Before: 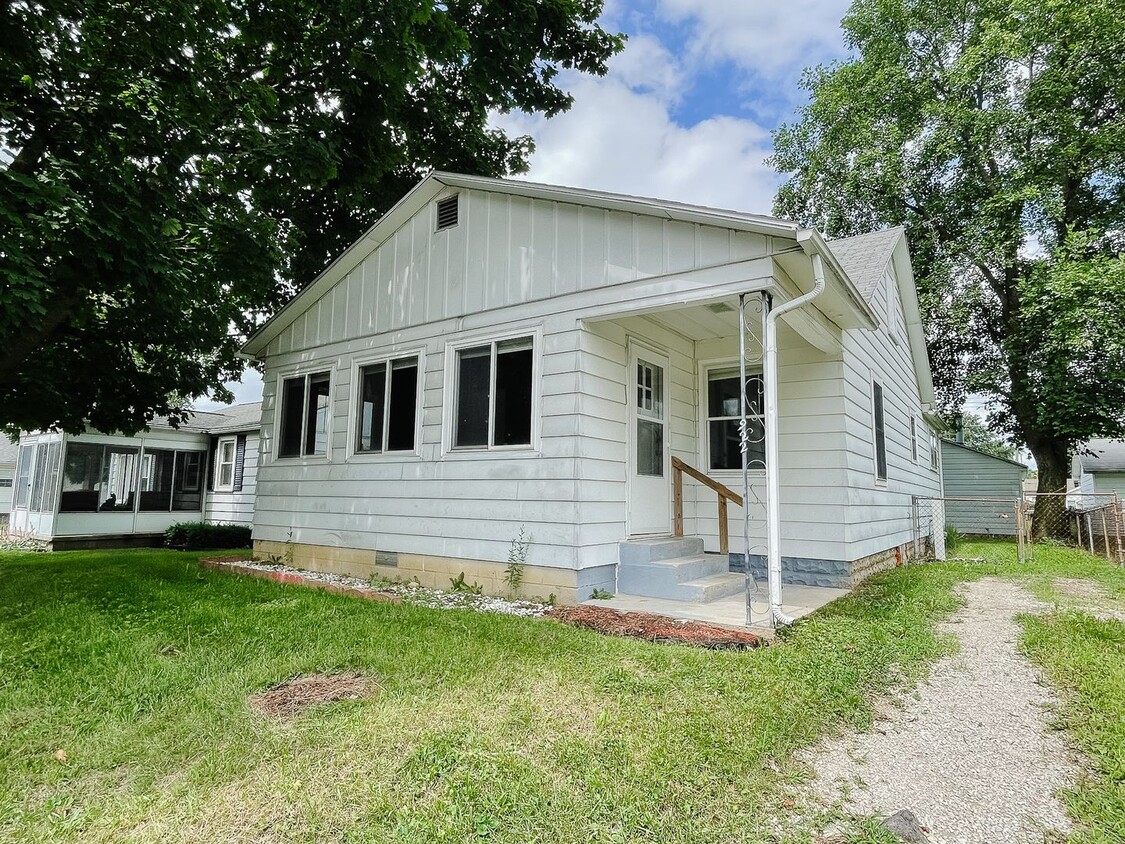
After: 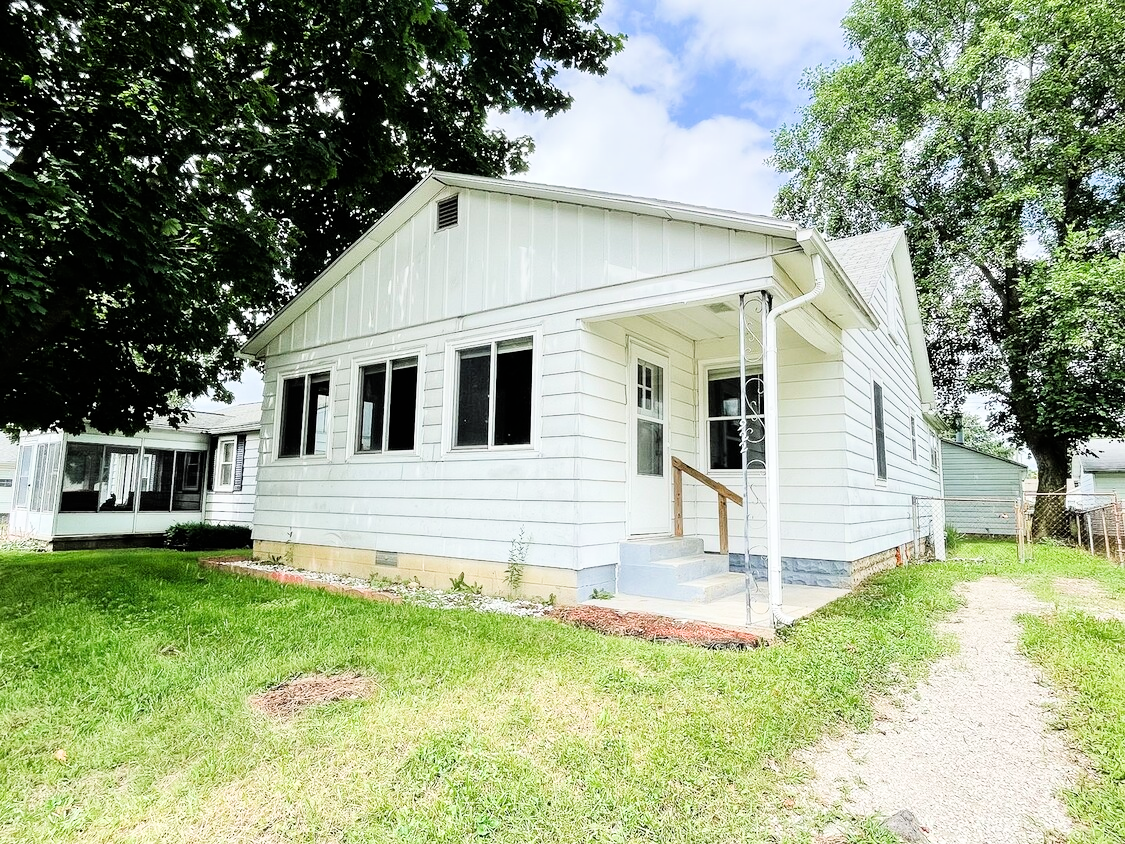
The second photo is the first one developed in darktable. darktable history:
tone equalizer: -8 EV -0.722 EV, -7 EV -0.668 EV, -6 EV -0.633 EV, -5 EV -0.376 EV, -3 EV 0.376 EV, -2 EV 0.6 EV, -1 EV 0.692 EV, +0 EV 0.751 EV
exposure: black level correction 0, exposure 0.592 EV, compensate highlight preservation false
filmic rgb: black relative exposure -8.12 EV, white relative exposure 3.77 EV, hardness 4.42
